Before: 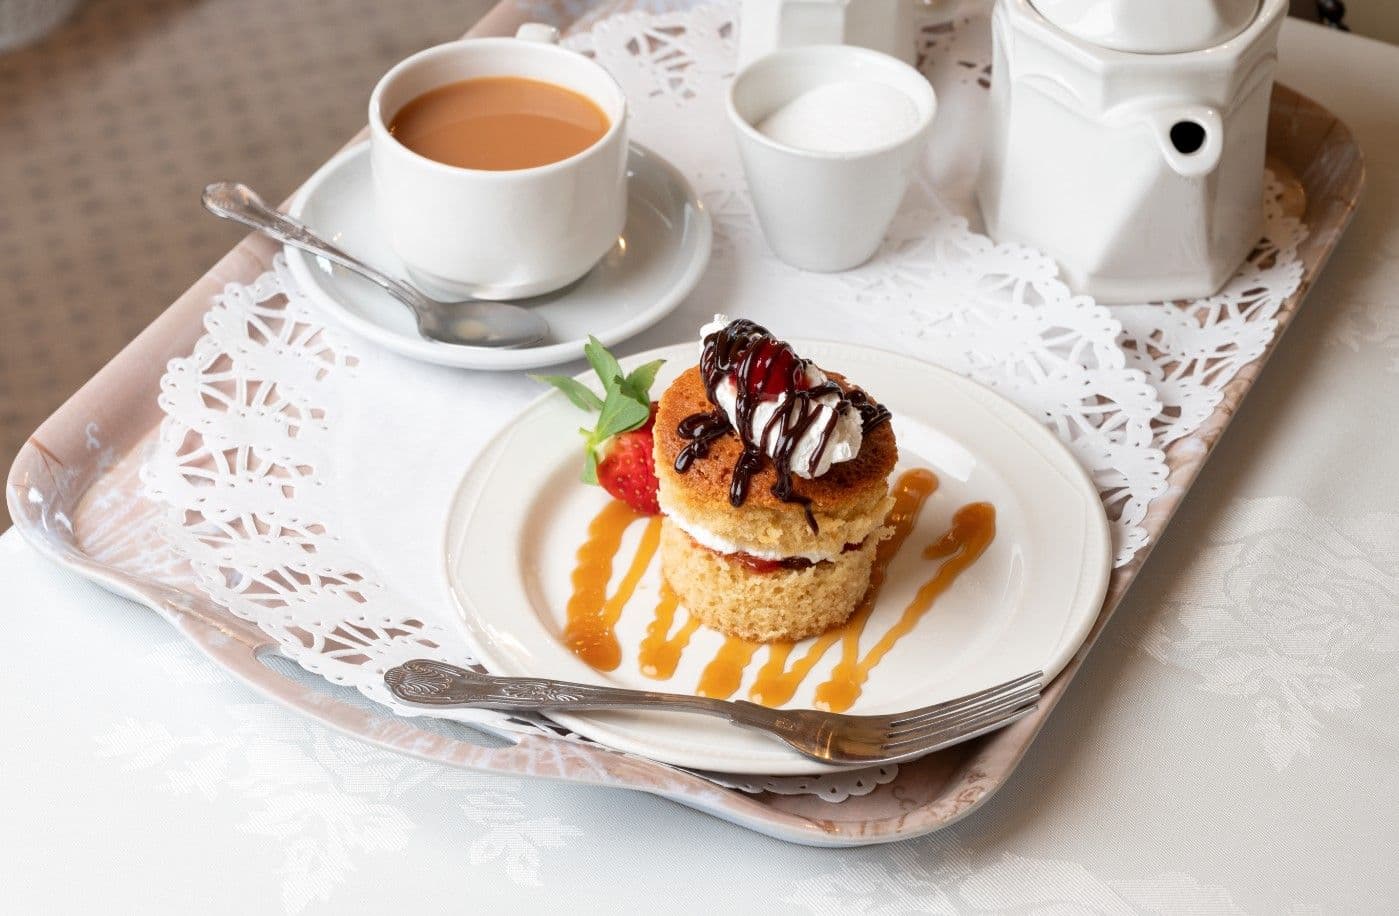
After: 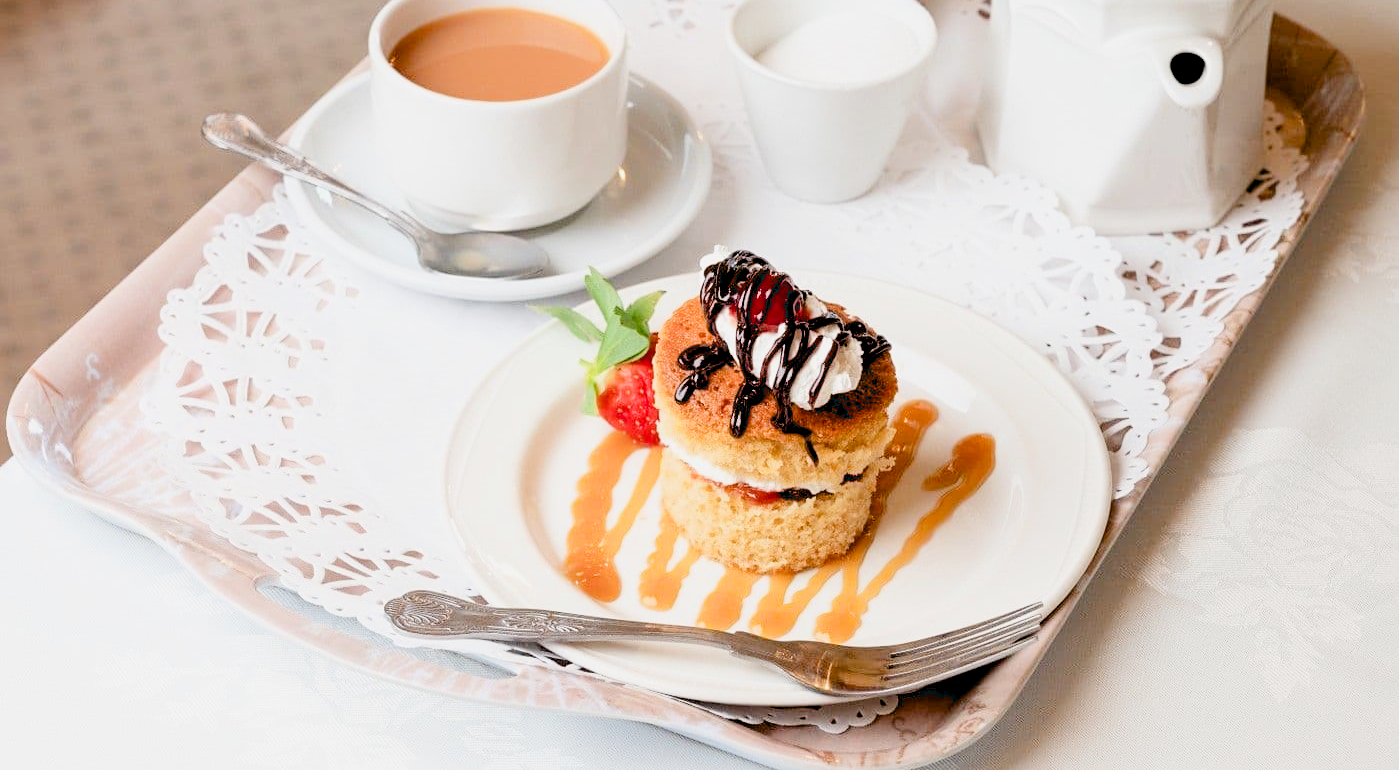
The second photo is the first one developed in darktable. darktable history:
exposure: black level correction 0.011, exposure 1.076 EV, compensate highlight preservation false
crop: top 7.596%, bottom 8.274%
sharpen: amount 0.213
filmic rgb: black relative exposure -7.65 EV, white relative exposure 4.56 EV, hardness 3.61
